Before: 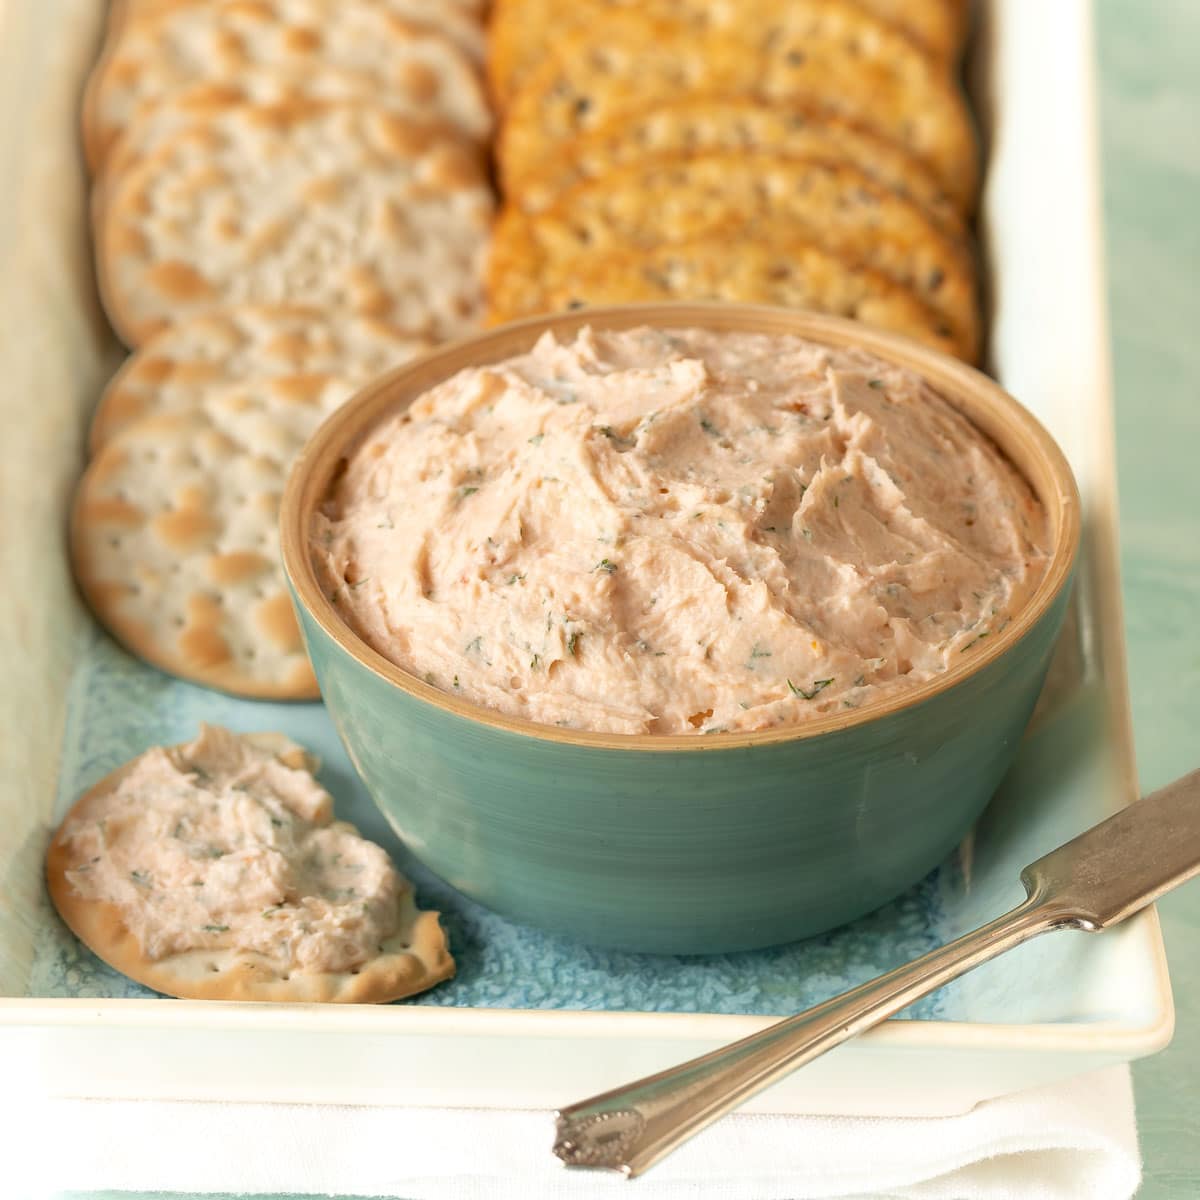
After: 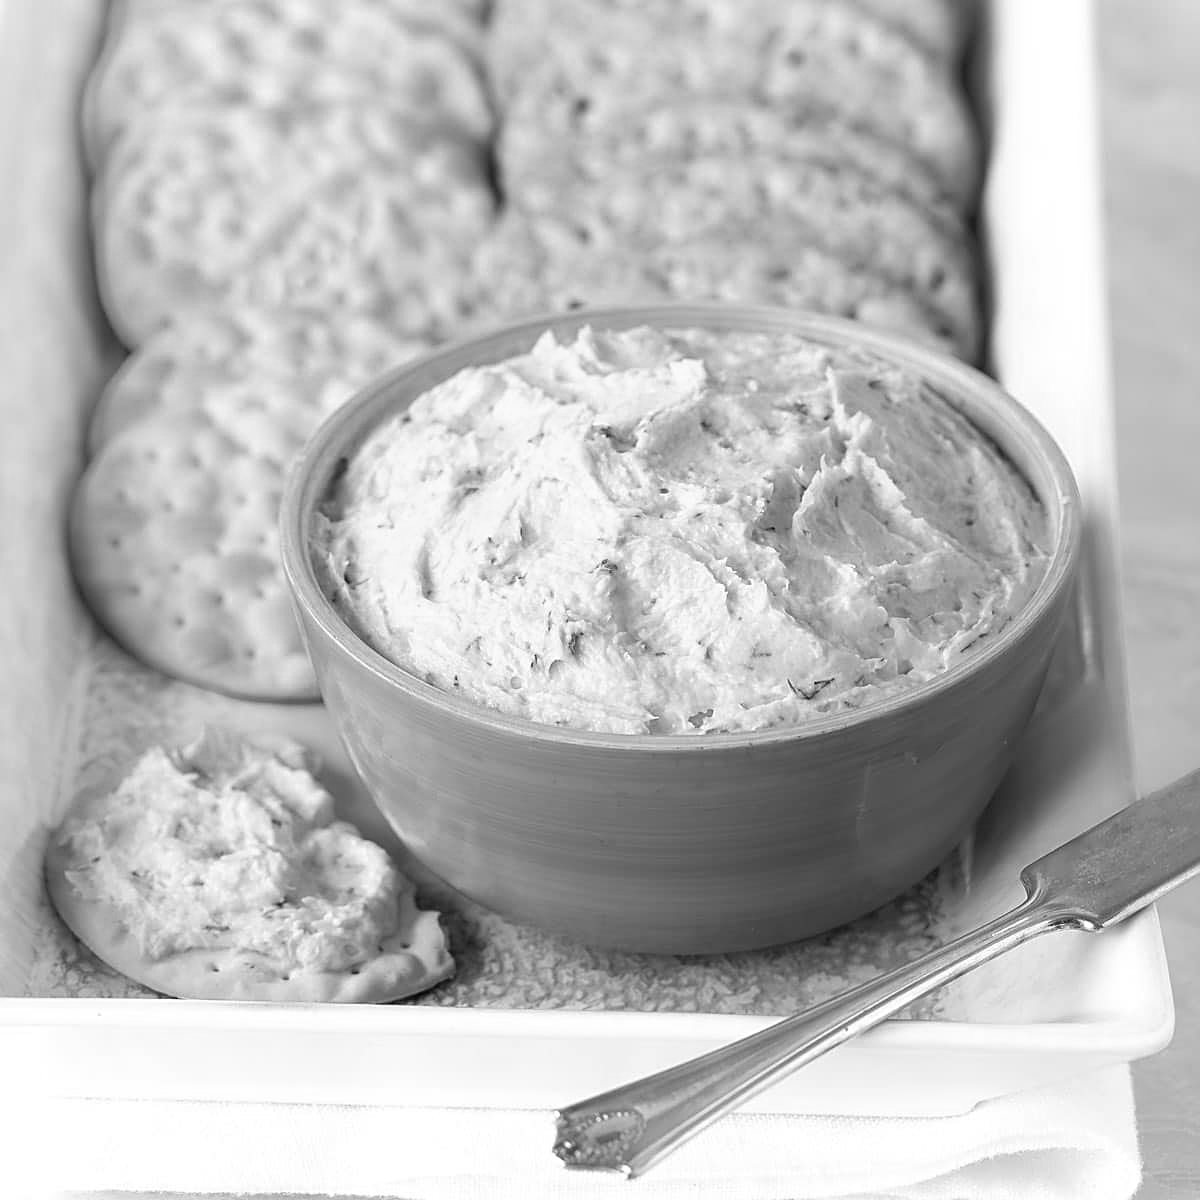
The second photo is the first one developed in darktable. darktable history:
sharpen: on, module defaults
monochrome: on, module defaults
color zones: curves: ch0 [(0, 0.65) (0.096, 0.644) (0.221, 0.539) (0.429, 0.5) (0.571, 0.5) (0.714, 0.5) (0.857, 0.5) (1, 0.65)]; ch1 [(0, 0.5) (0.143, 0.5) (0.257, -0.002) (0.429, 0.04) (0.571, -0.001) (0.714, -0.015) (0.857, 0.024) (1, 0.5)]
